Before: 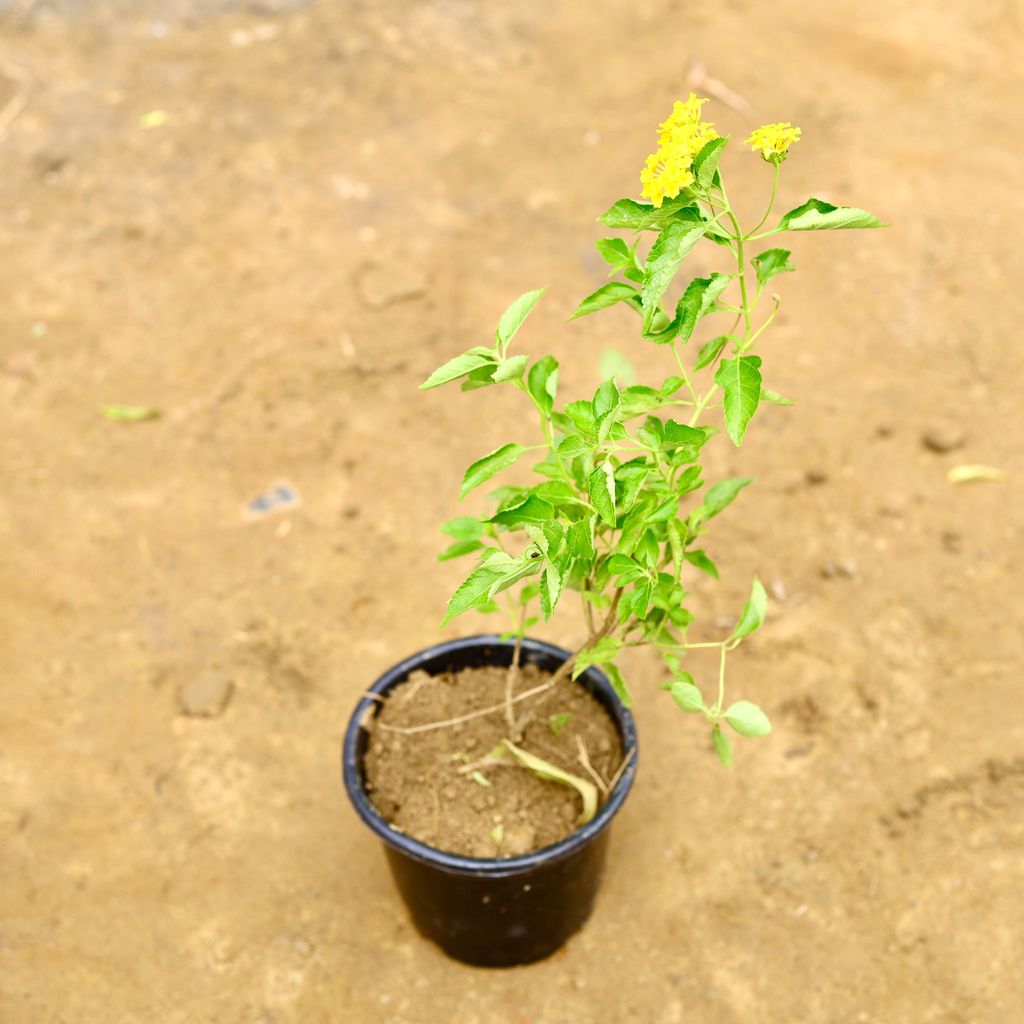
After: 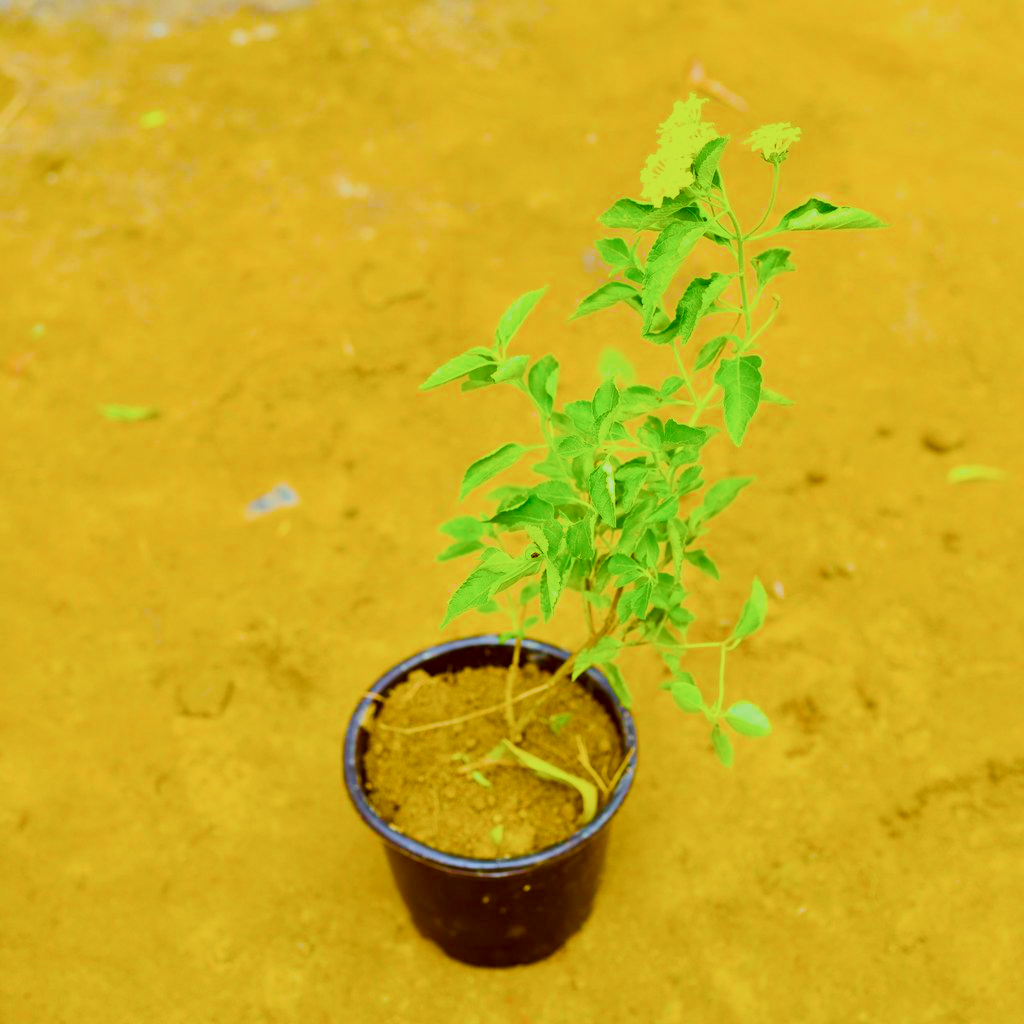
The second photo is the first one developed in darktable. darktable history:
filmic rgb: middle gray luminance 4.19%, black relative exposure -12.97 EV, white relative exposure 5.03 EV, target black luminance 0%, hardness 5.16, latitude 59.57%, contrast 0.771, highlights saturation mix 6.22%, shadows ↔ highlights balance 25.94%
exposure: exposure 0.189 EV, compensate highlight preservation false
color correction: highlights a* -13.93, highlights b* -16.68, shadows a* 10.18, shadows b* 28.67
color balance rgb: perceptual saturation grading › global saturation 65.6%, perceptual saturation grading › highlights 59.335%, perceptual saturation grading › mid-tones 49.774%, perceptual saturation grading › shadows 49.754%, perceptual brilliance grading › highlights 13.176%, perceptual brilliance grading › mid-tones 8.474%, perceptual brilliance grading › shadows -17.282%, global vibrance 20%
